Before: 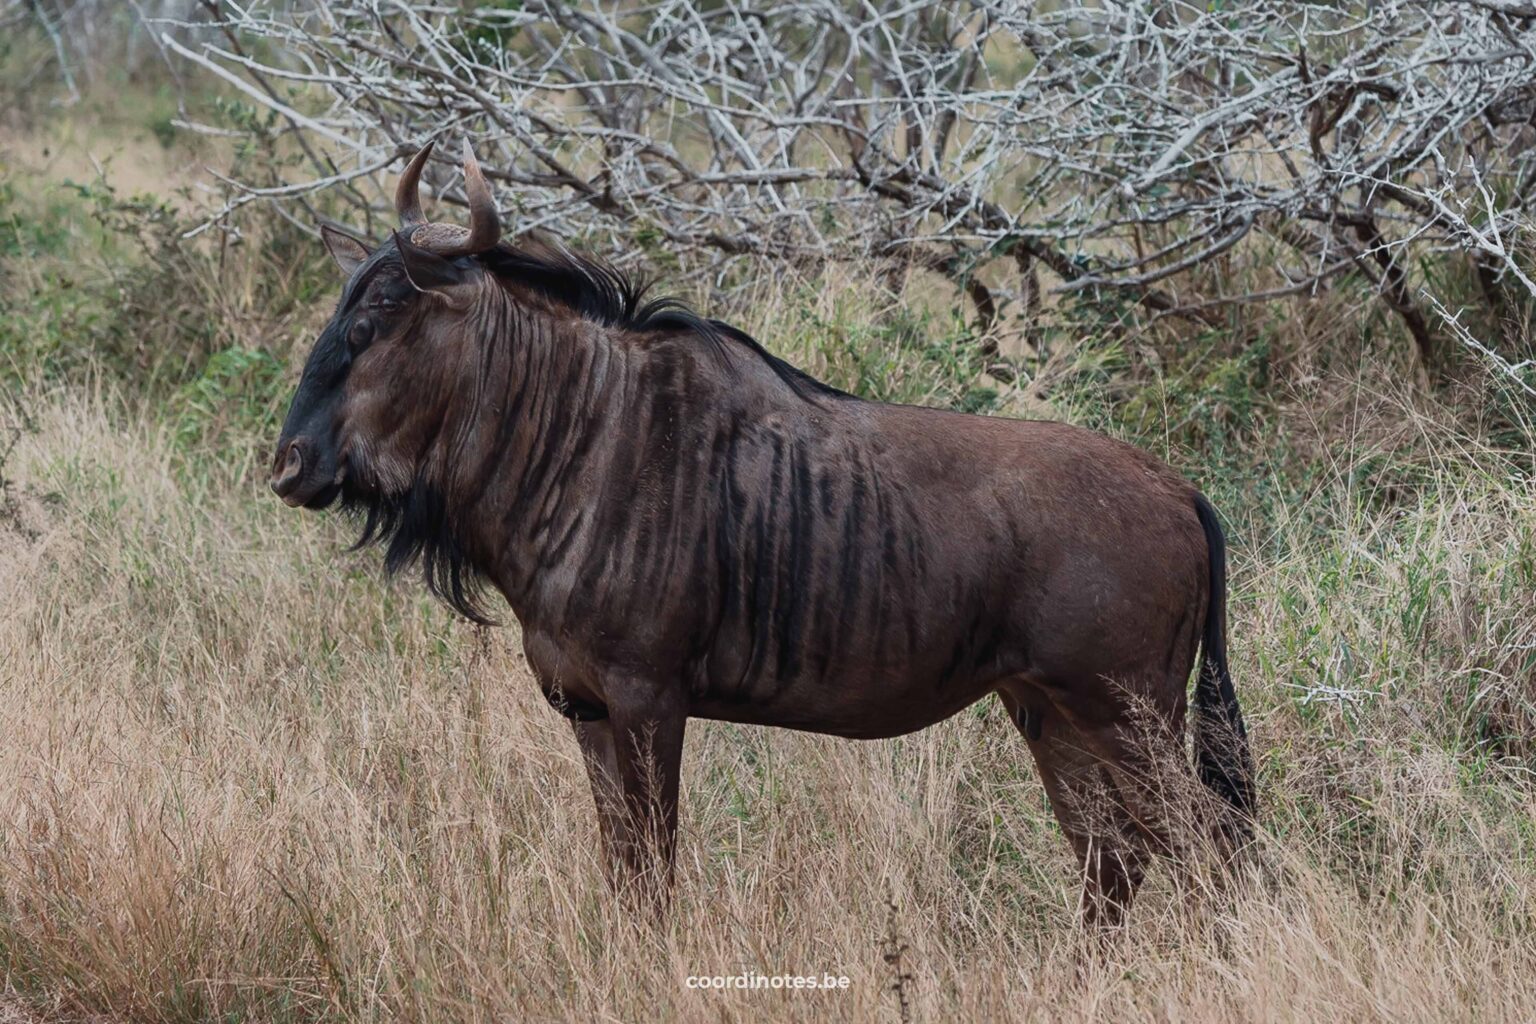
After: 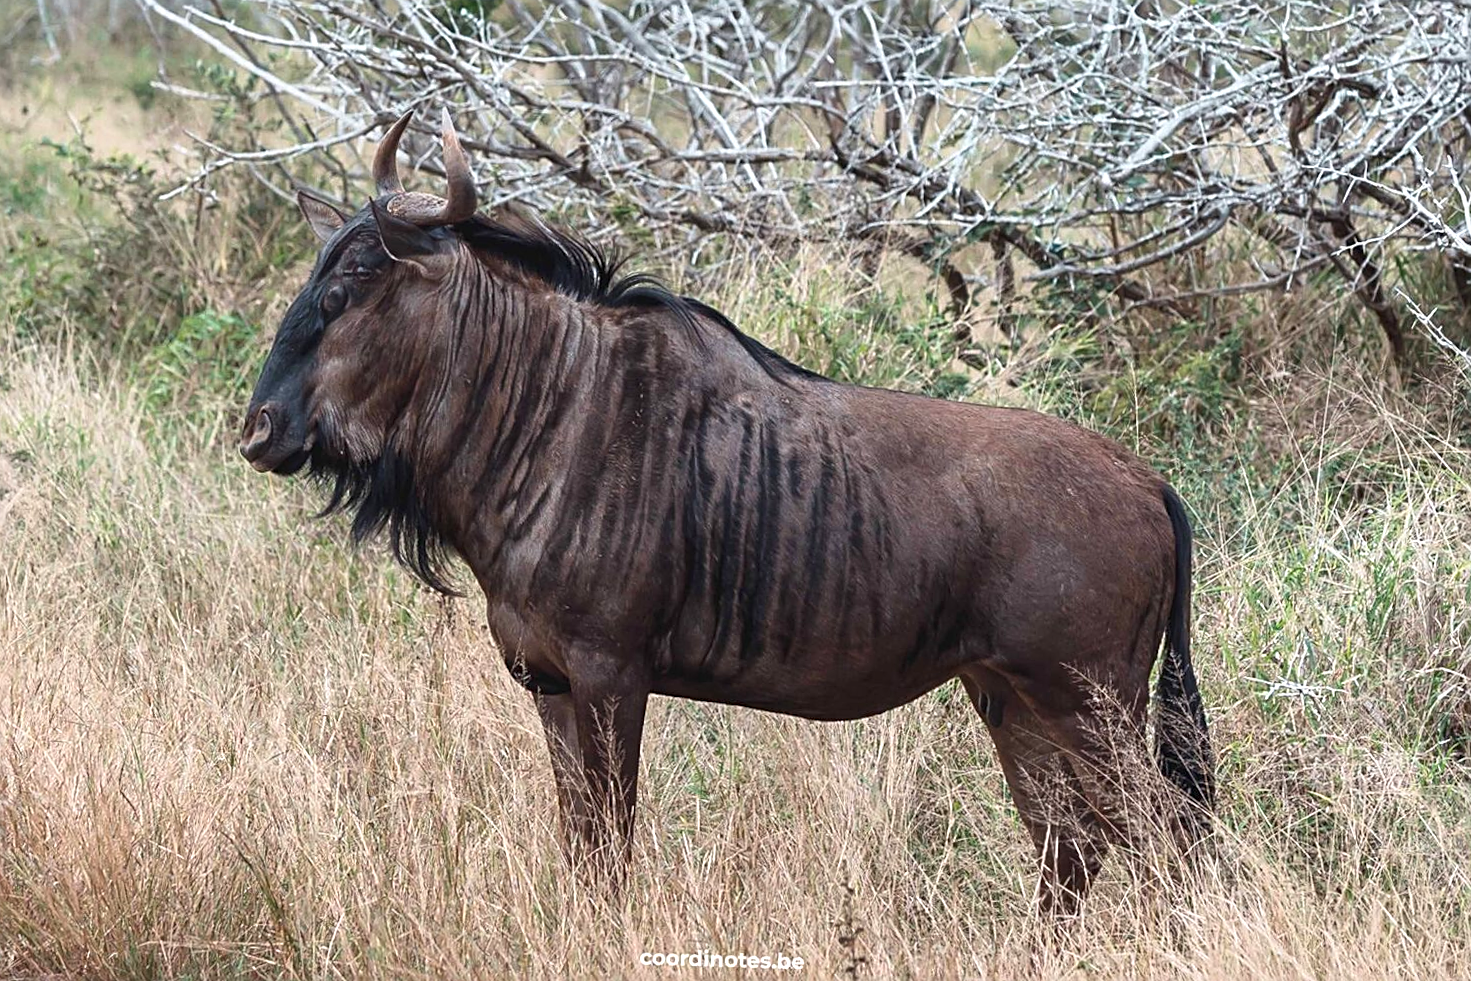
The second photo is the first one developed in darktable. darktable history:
exposure: black level correction 0, exposure 0.7 EV, compensate exposure bias true, compensate highlight preservation false
sharpen: on, module defaults
crop and rotate: angle -1.69°
